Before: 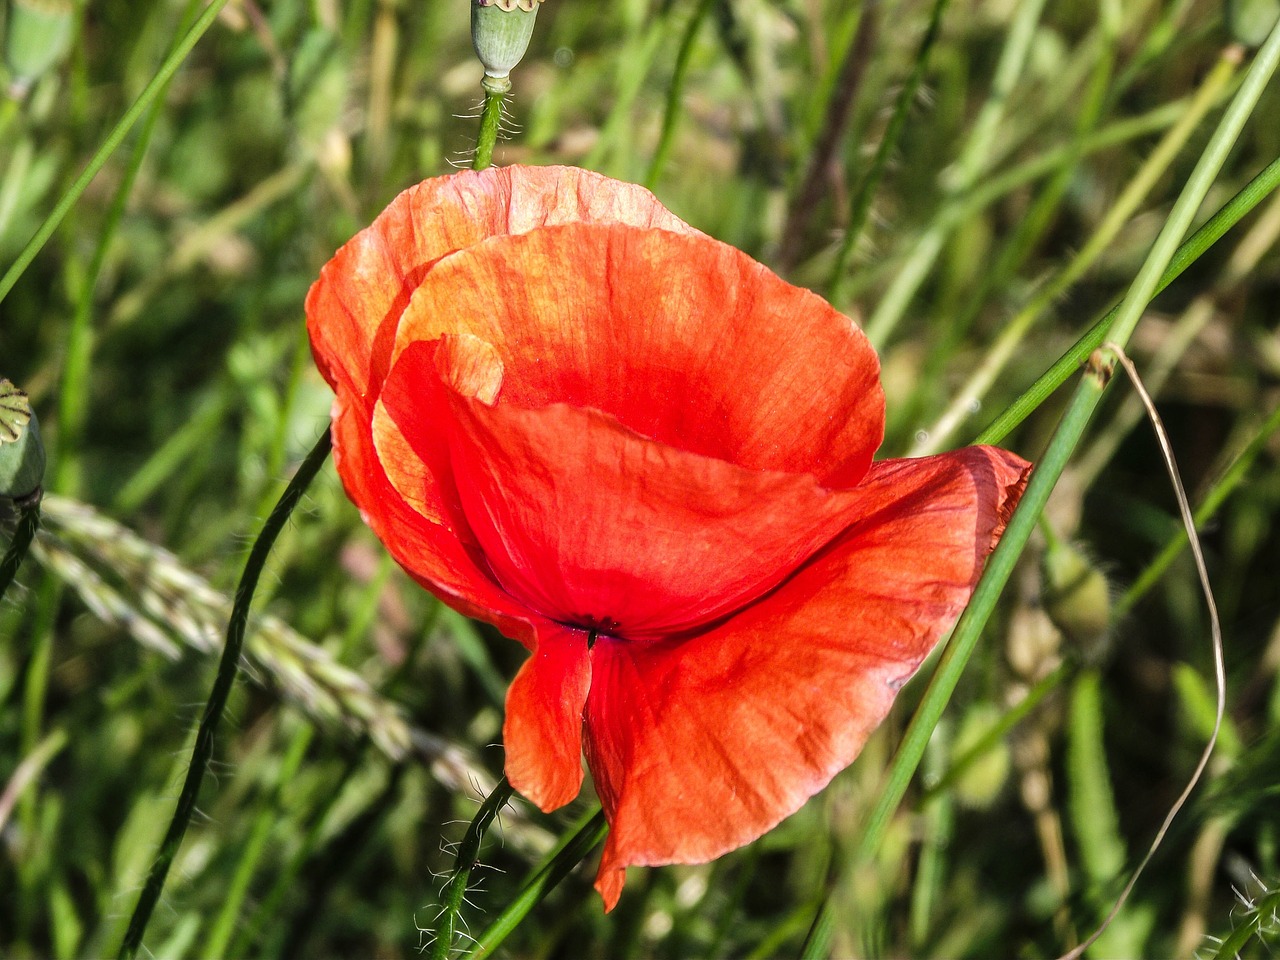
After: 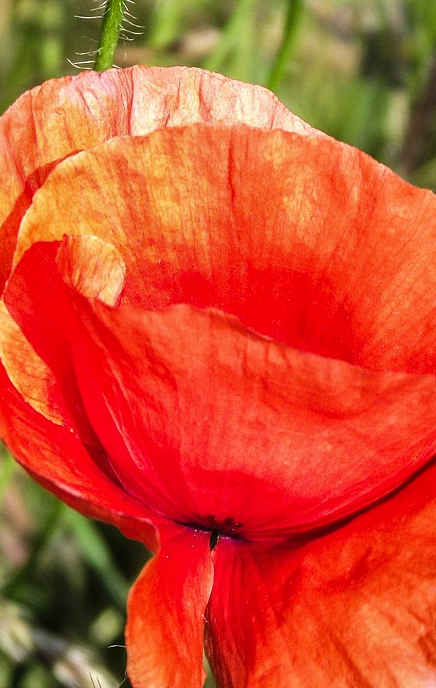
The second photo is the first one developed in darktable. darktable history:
shadows and highlights: low approximation 0.01, soften with gaussian
crop and rotate: left 29.536%, top 10.32%, right 36.329%, bottom 17.929%
